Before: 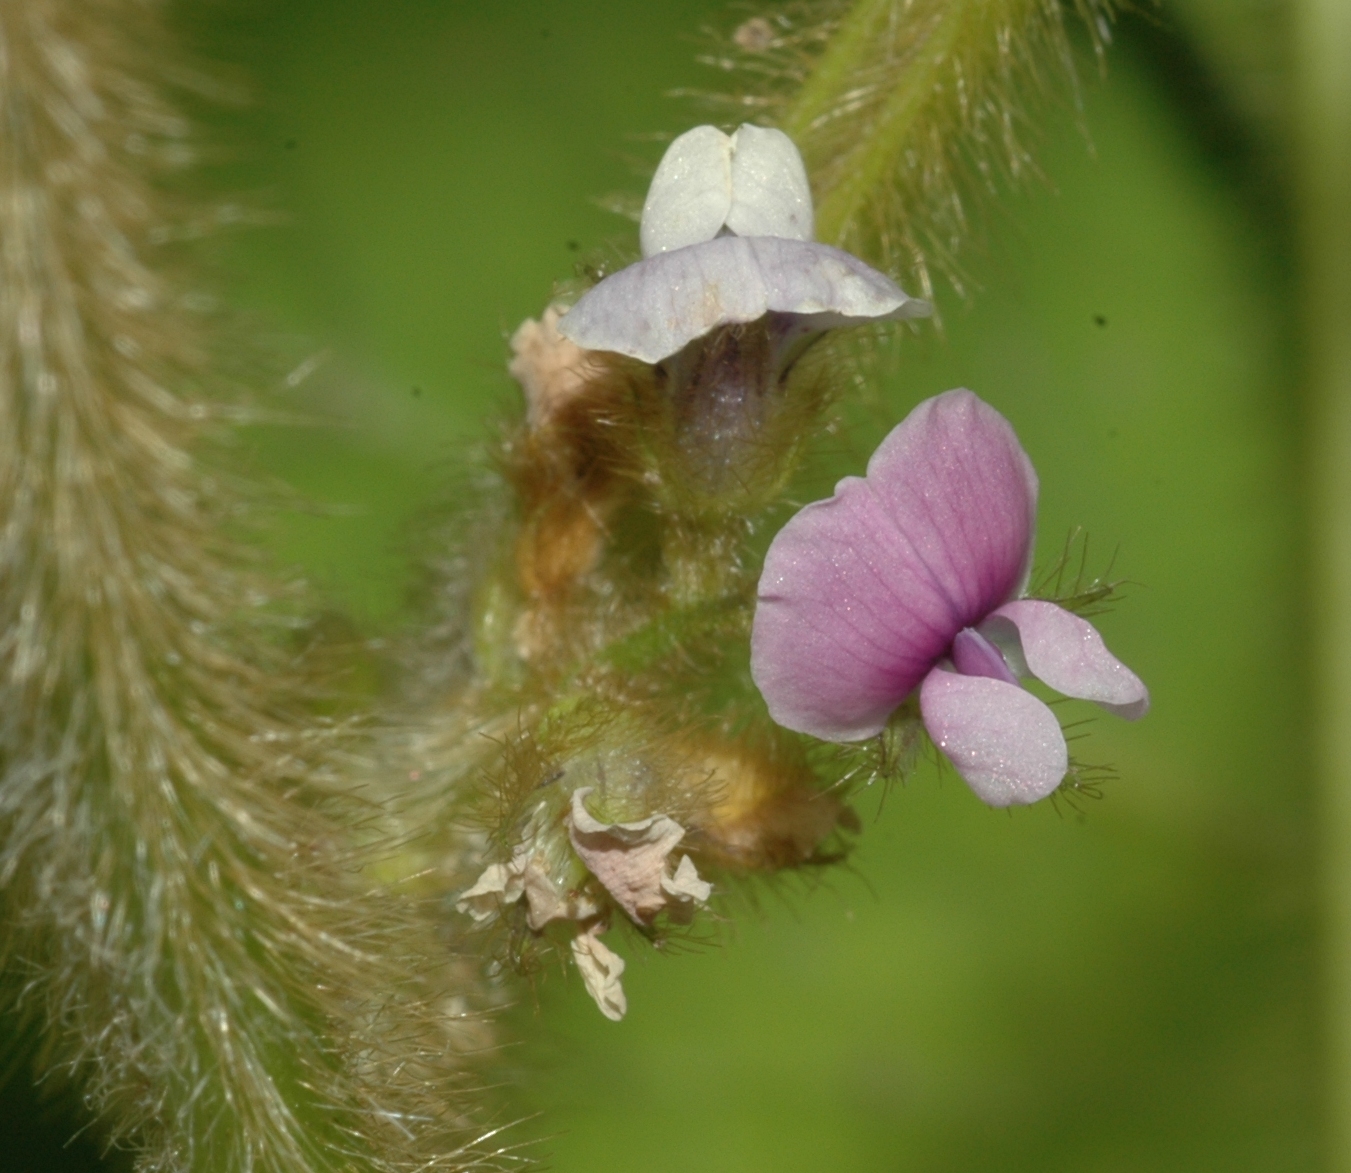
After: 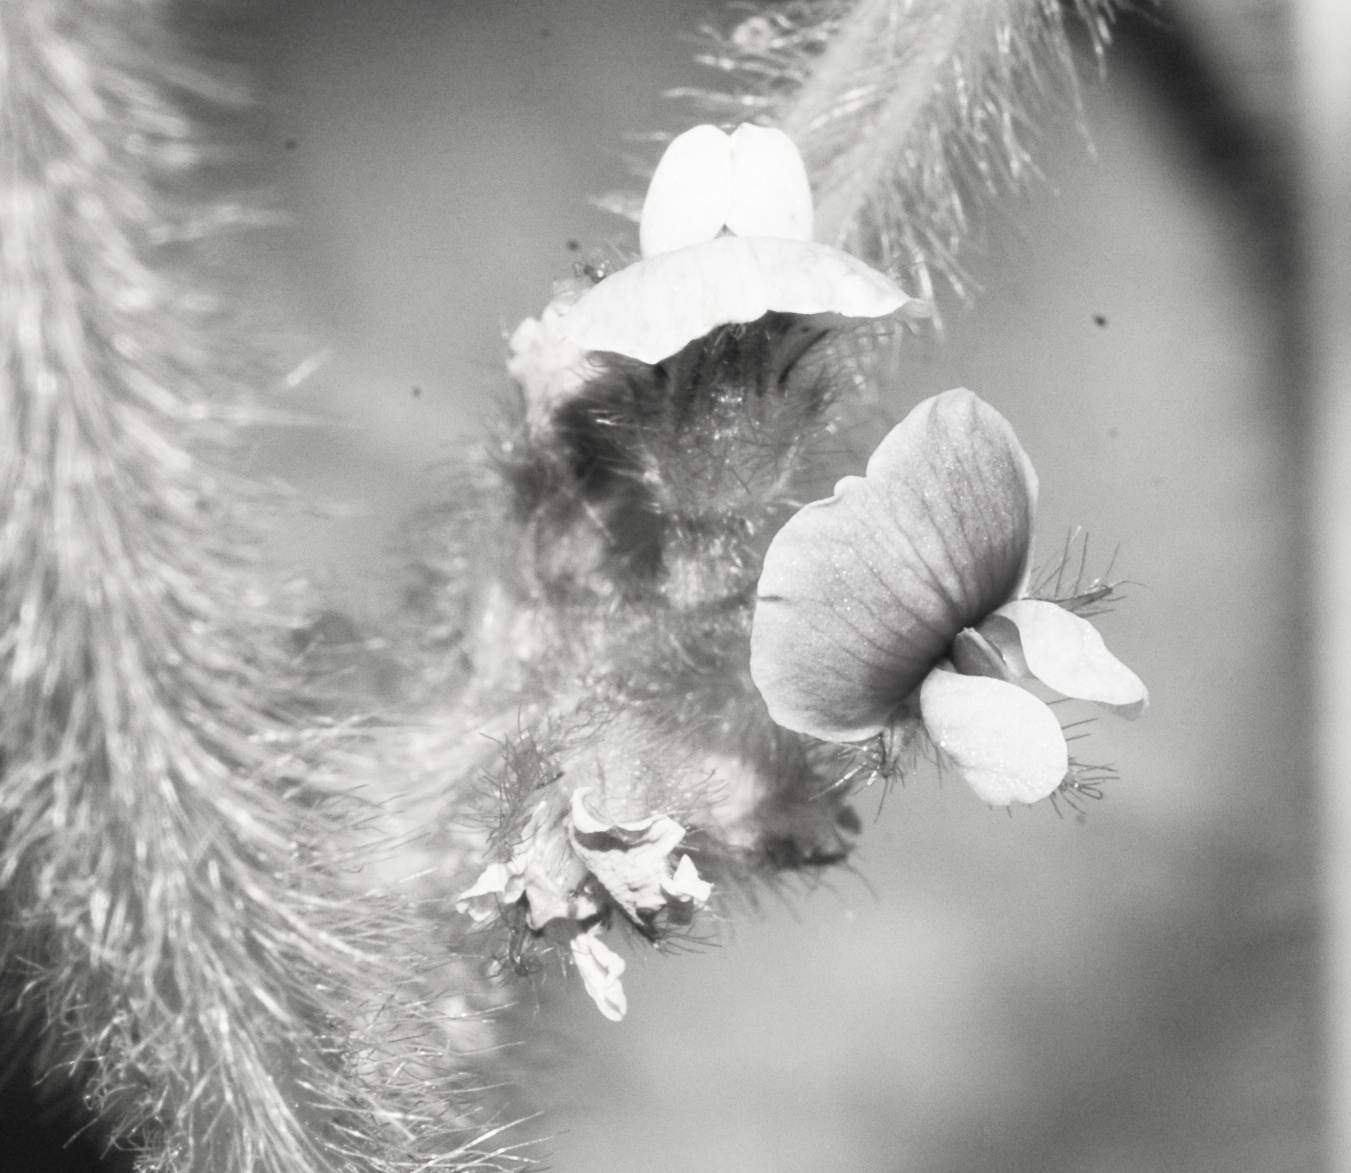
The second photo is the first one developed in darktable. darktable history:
color balance rgb: perceptual saturation grading › global saturation 40.796%, perceptual brilliance grading › global brilliance 12.169%, global vibrance 34.849%
filmic rgb: middle gray luminance 18.35%, black relative exposure -8.94 EV, white relative exposure 3.73 EV, threshold 2.94 EV, target black luminance 0%, hardness 4.91, latitude 68%, contrast 0.939, highlights saturation mix 20.06%, shadows ↔ highlights balance 20.83%, color science v5 (2021), contrast in shadows safe, contrast in highlights safe, enable highlight reconstruction true
contrast brightness saturation: contrast 0.525, brightness 0.48, saturation -0.988
